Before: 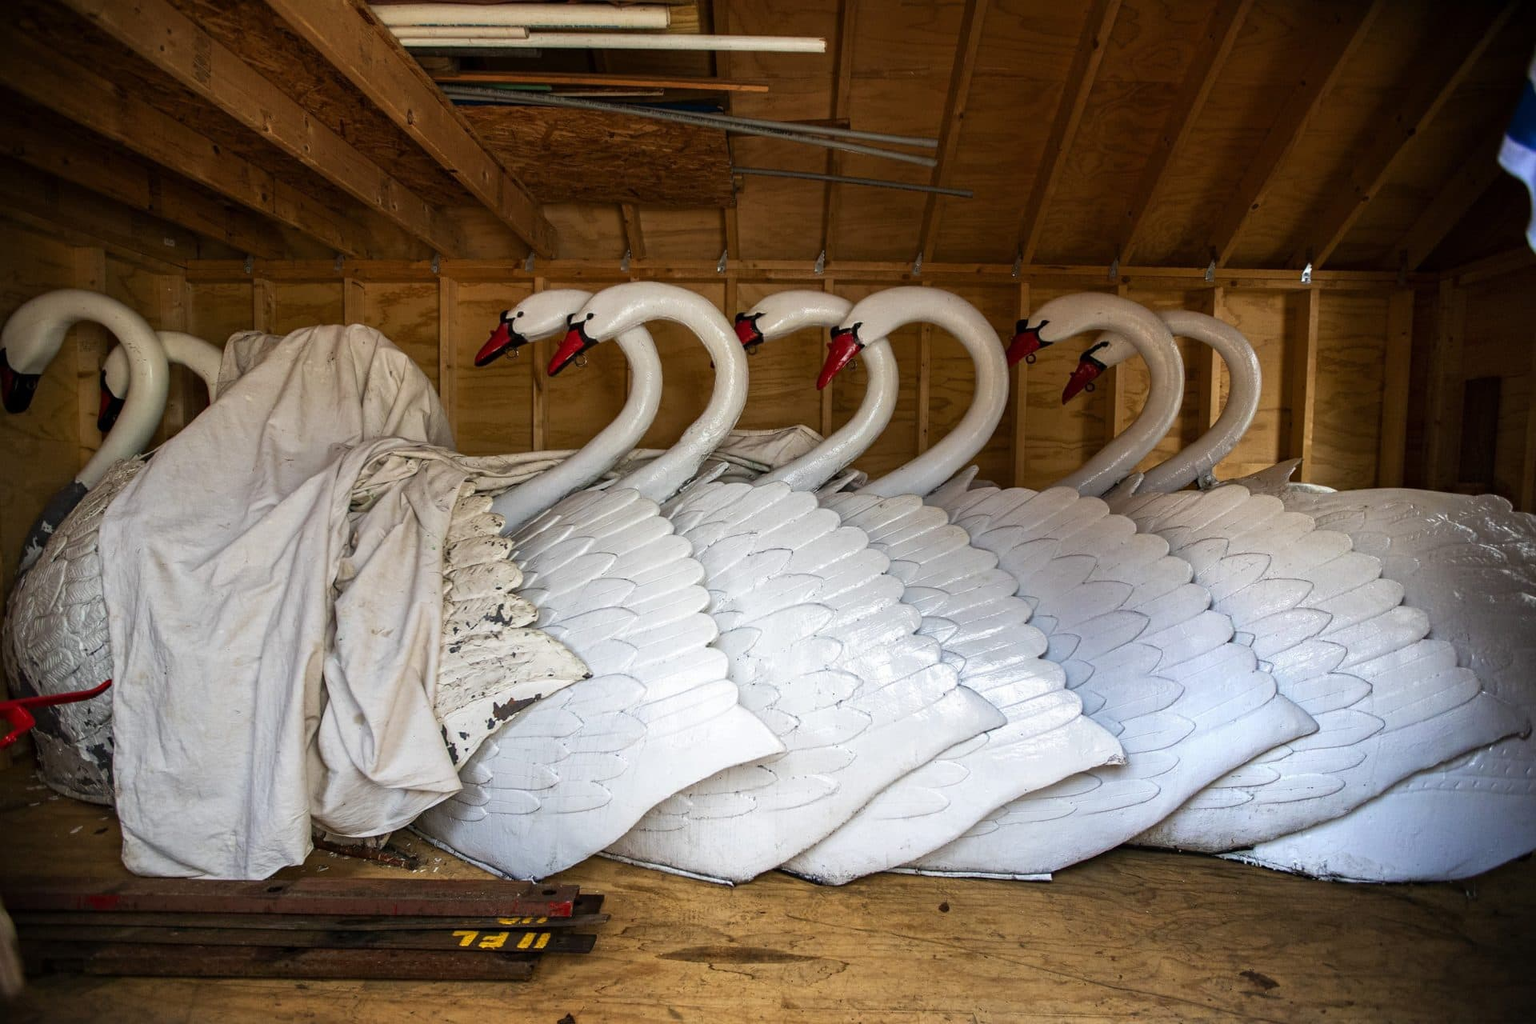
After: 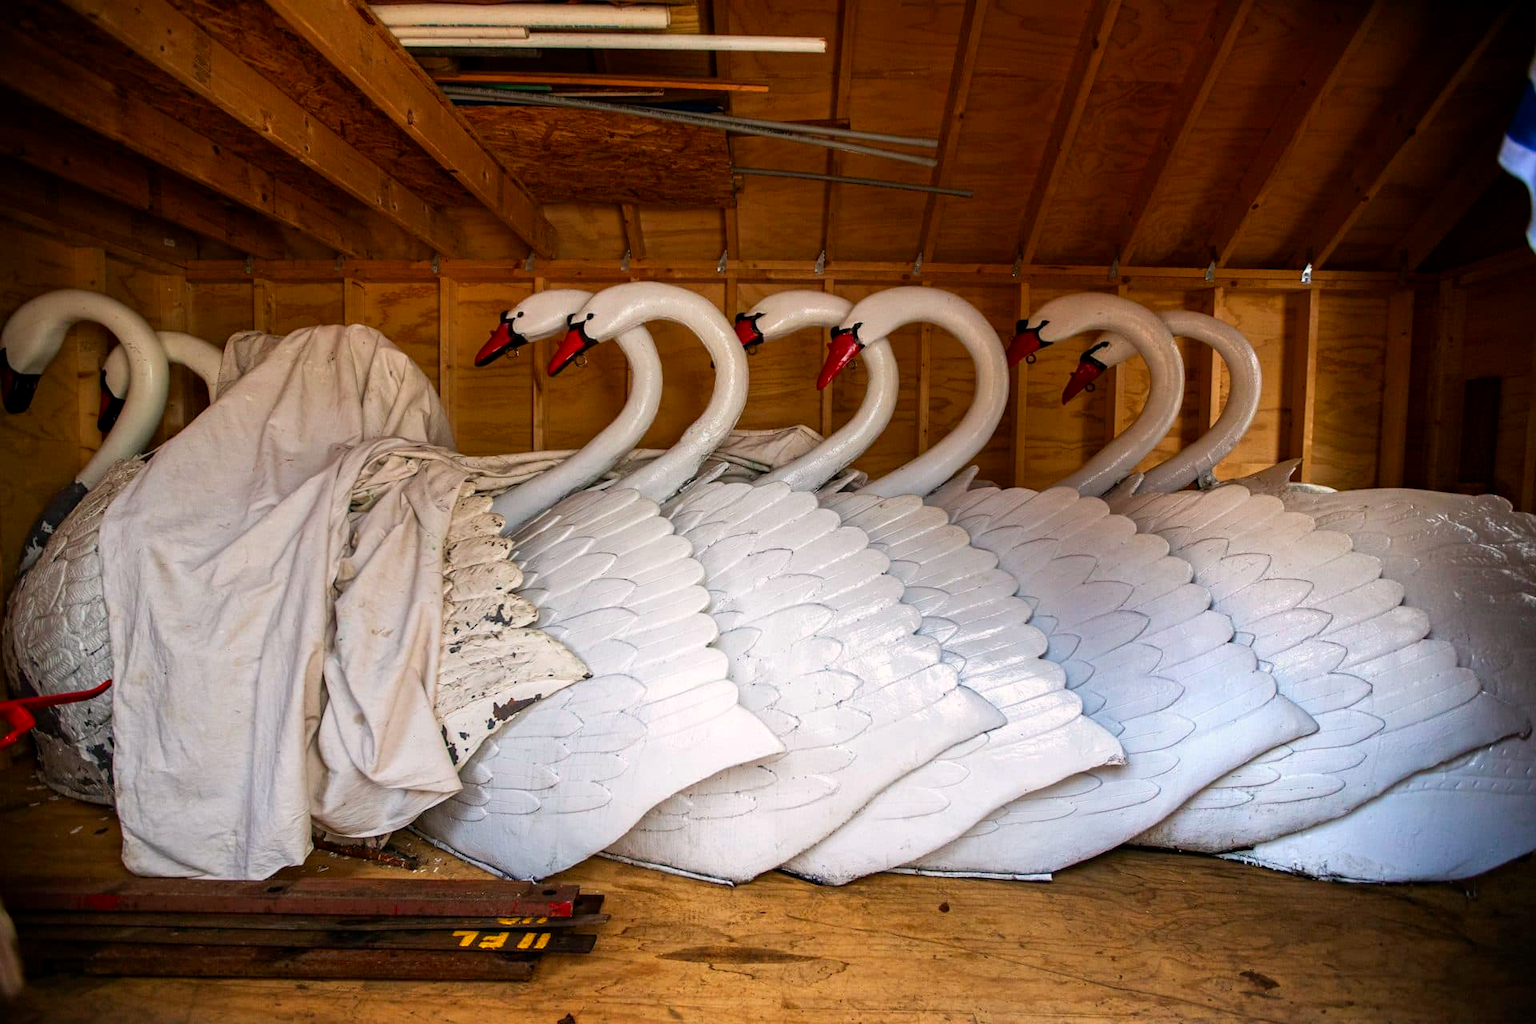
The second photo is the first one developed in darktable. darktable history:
contrast brightness saturation: saturation -0.05
color correction: highlights a* 3.22, highlights b* 1.93, saturation 1.19
